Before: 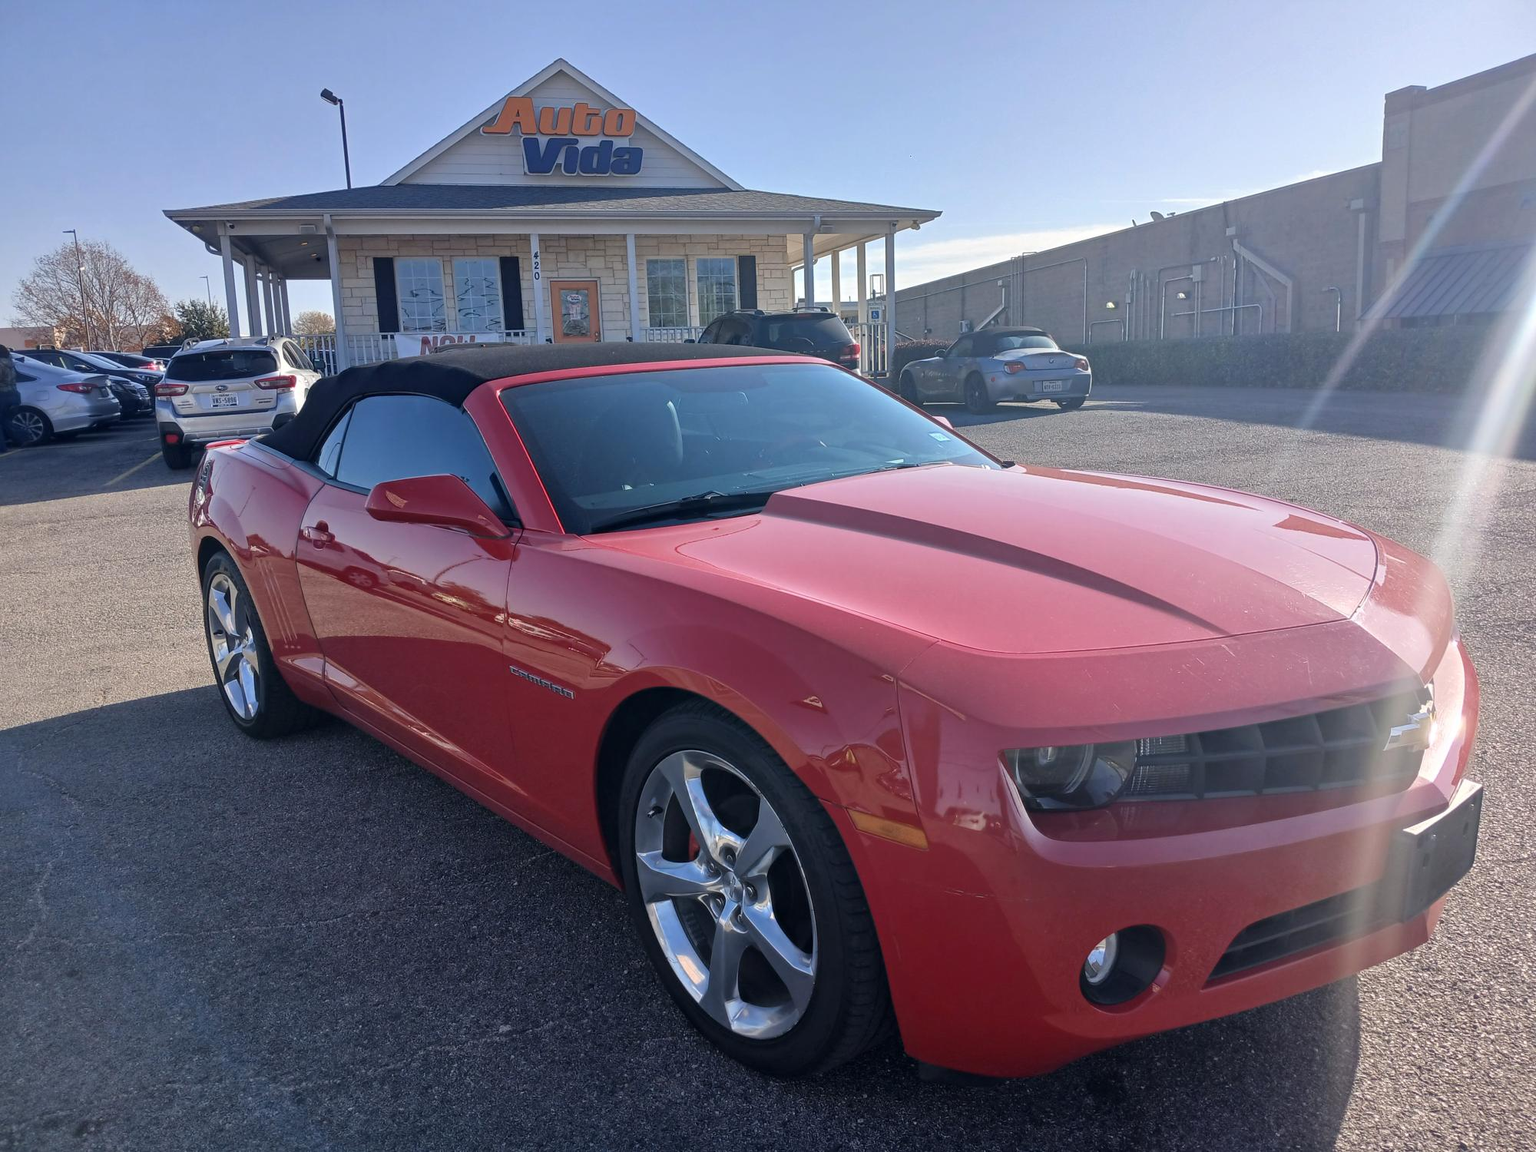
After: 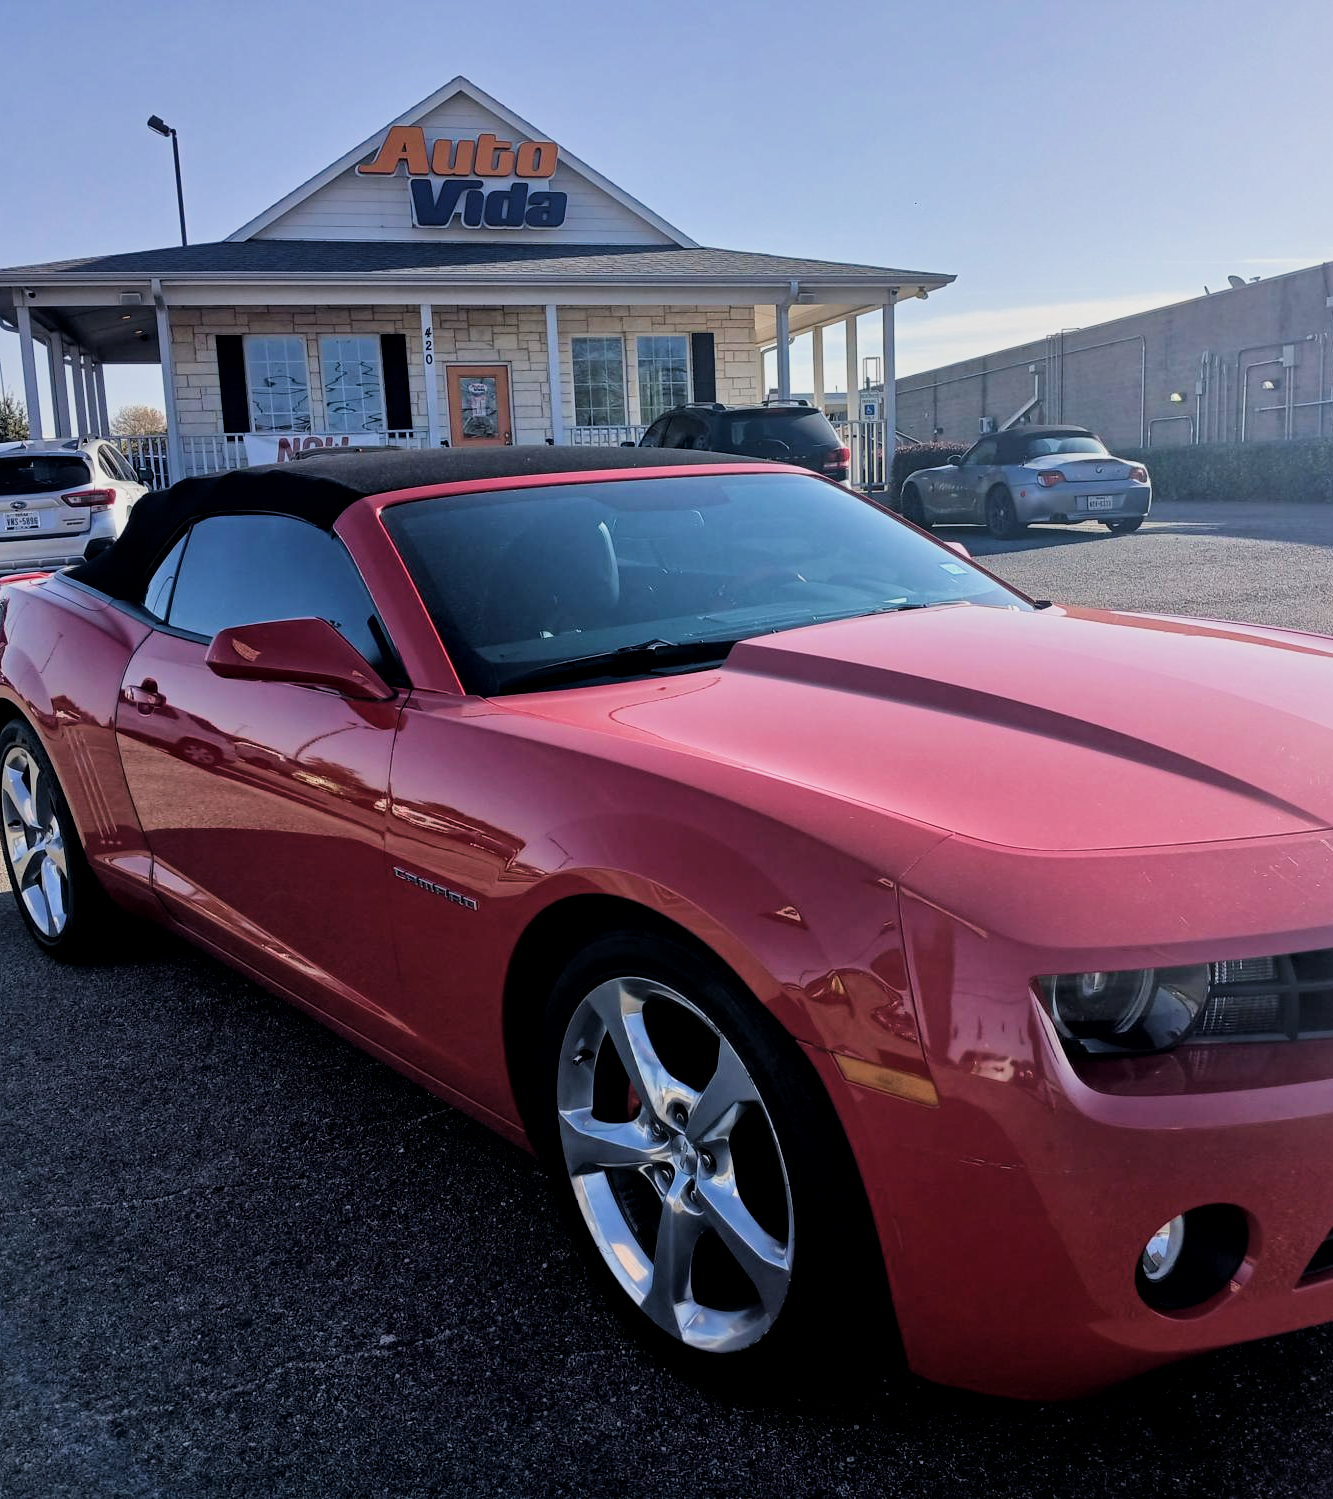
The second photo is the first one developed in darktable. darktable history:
crop and rotate: left 13.537%, right 19.796%
local contrast: mode bilateral grid, contrast 20, coarseness 50, detail 120%, midtone range 0.2
velvia: on, module defaults
filmic rgb: black relative exposure -5 EV, hardness 2.88, contrast 1.3, highlights saturation mix -30%
